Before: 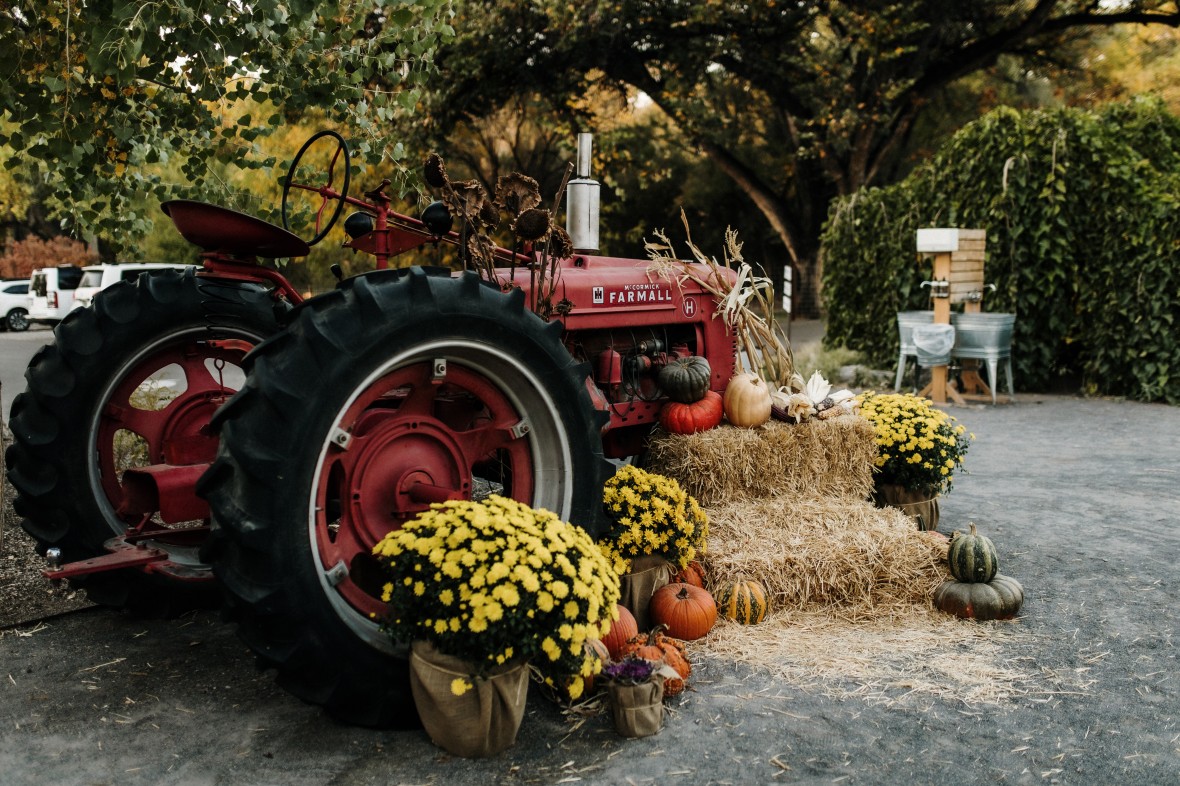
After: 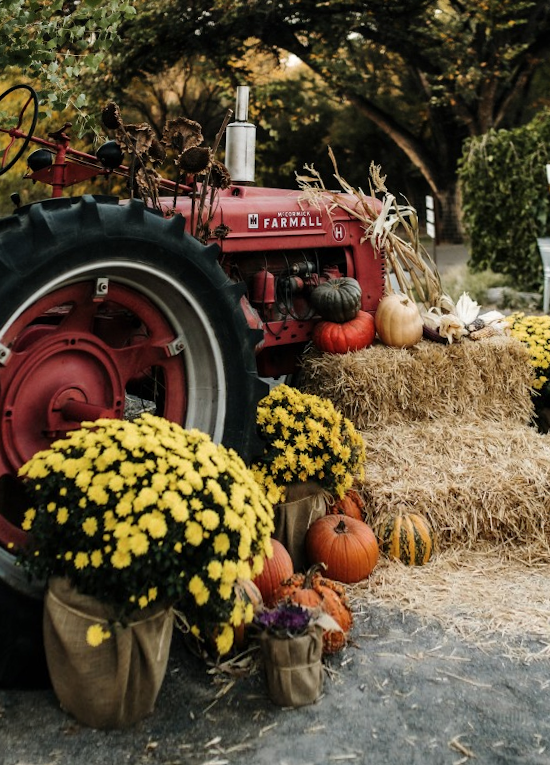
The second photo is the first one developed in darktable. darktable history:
crop and rotate: left 22.516%, right 21.234%
shadows and highlights: radius 171.16, shadows 27, white point adjustment 3.13, highlights -67.95, soften with gaussian
rotate and perspective: rotation 0.72°, lens shift (vertical) -0.352, lens shift (horizontal) -0.051, crop left 0.152, crop right 0.859, crop top 0.019, crop bottom 0.964
